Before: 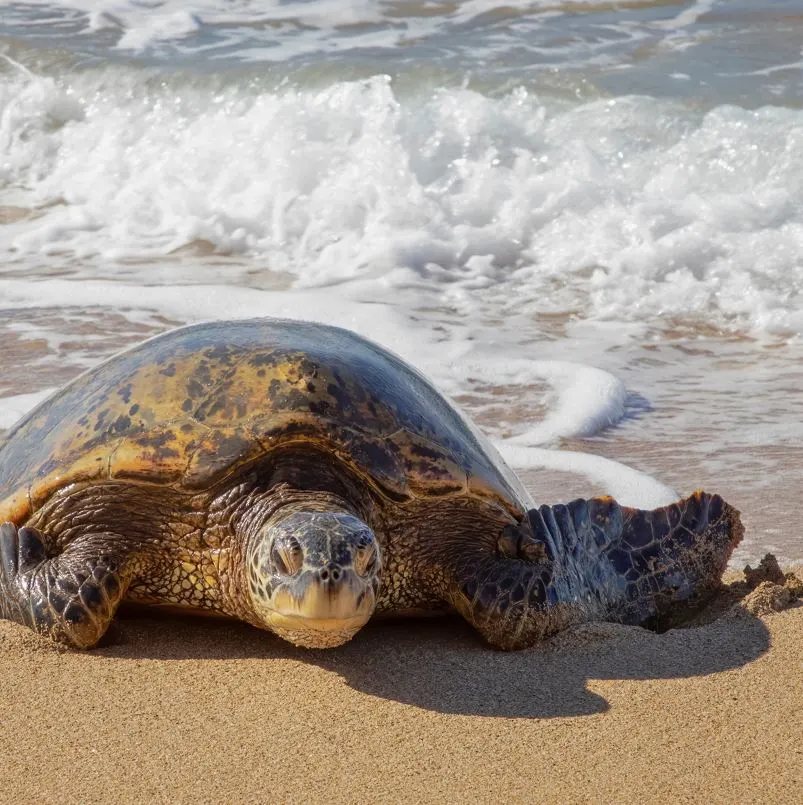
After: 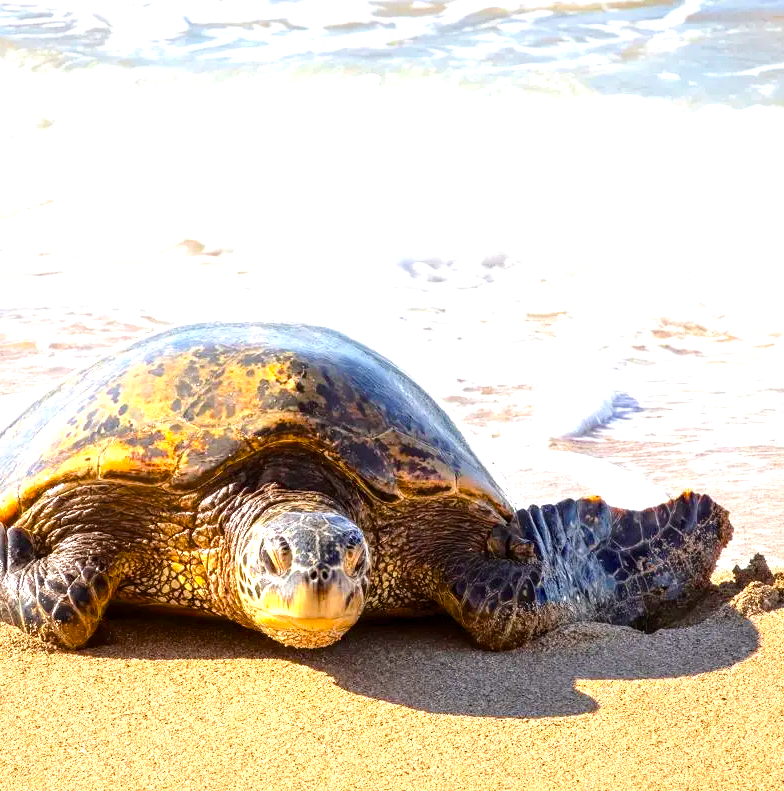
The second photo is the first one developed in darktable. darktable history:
exposure: black level correction 0, exposure 1.2 EV, compensate exposure bias true, compensate highlight preservation false
crop and rotate: left 1.615%, right 0.663%, bottom 1.64%
tone equalizer: -8 EV -0.405 EV, -7 EV -0.378 EV, -6 EV -0.322 EV, -5 EV -0.2 EV, -3 EV 0.218 EV, -2 EV 0.328 EV, -1 EV 0.413 EV, +0 EV 0.393 EV, edges refinement/feathering 500, mask exposure compensation -1.57 EV, preserve details no
color balance rgb: global offset › luminance -0.258%, perceptual saturation grading › global saturation 19.268%, global vibrance 1.597%, saturation formula JzAzBz (2021)
